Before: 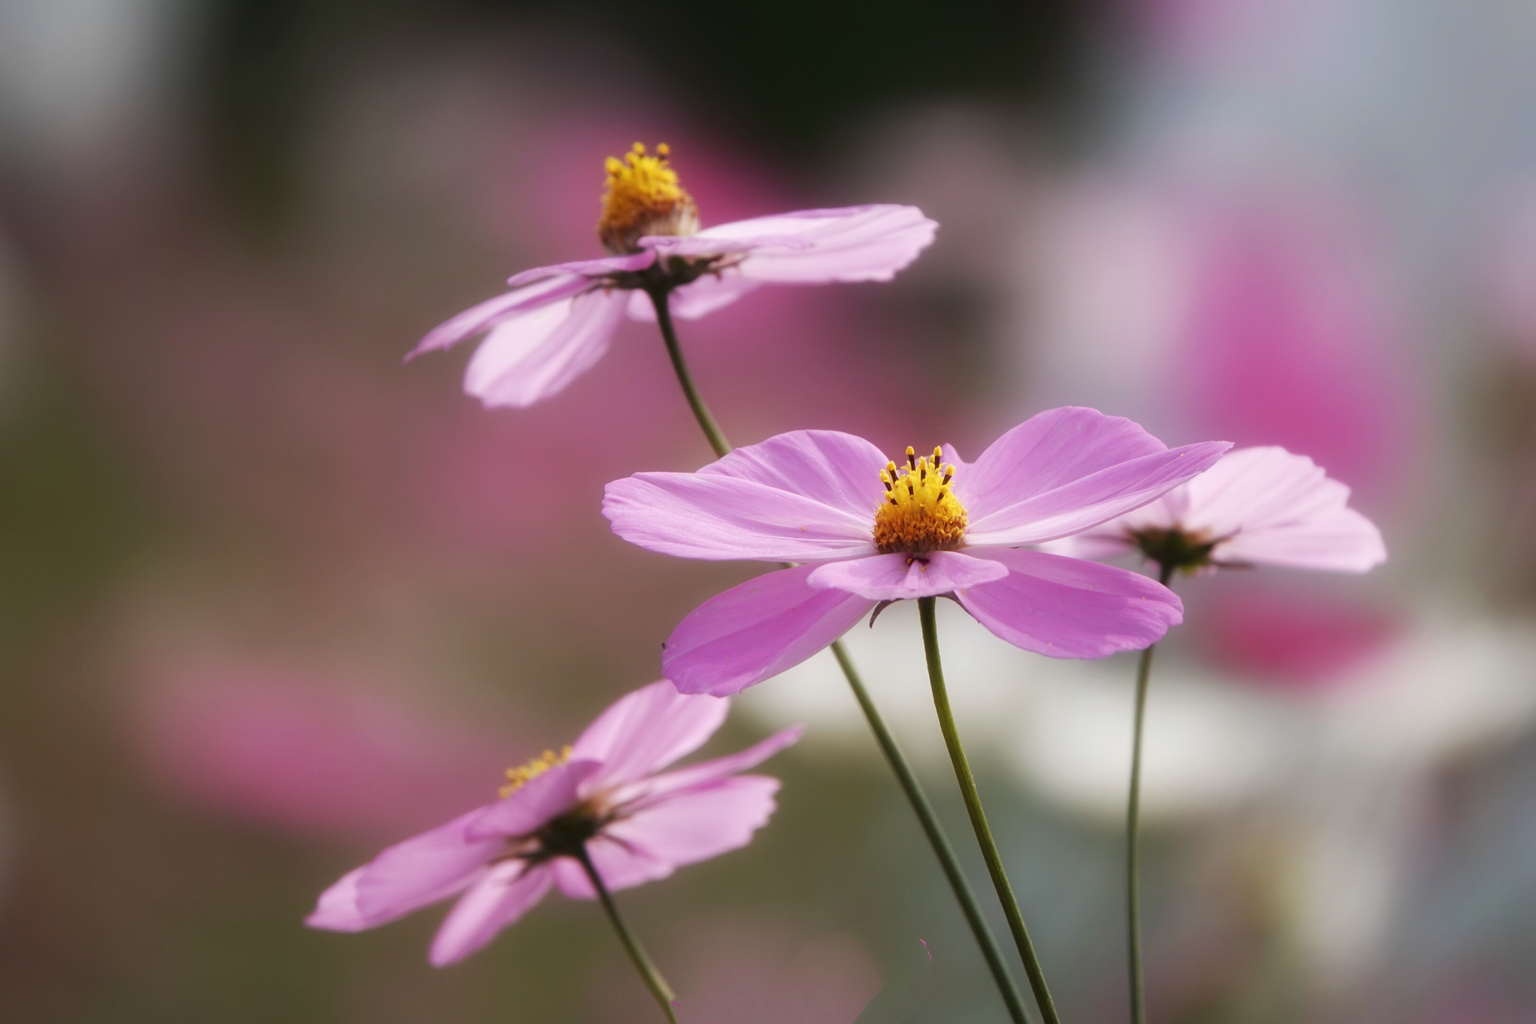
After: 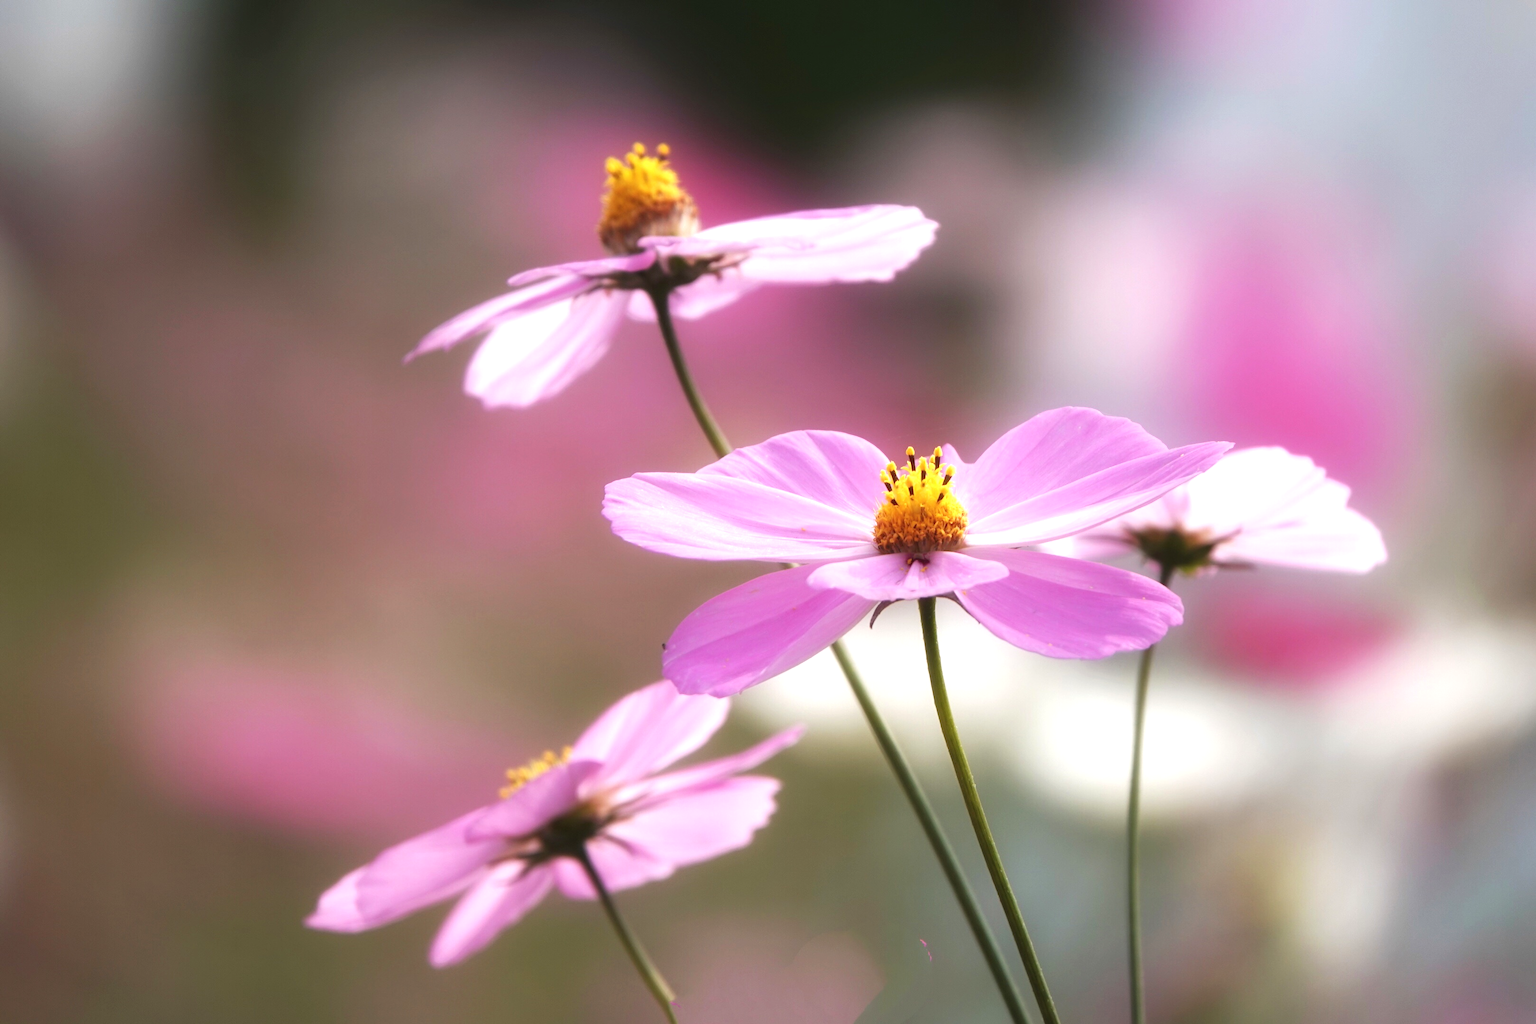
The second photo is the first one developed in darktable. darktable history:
exposure: black level correction 0, exposure 0.696 EV, compensate highlight preservation false
